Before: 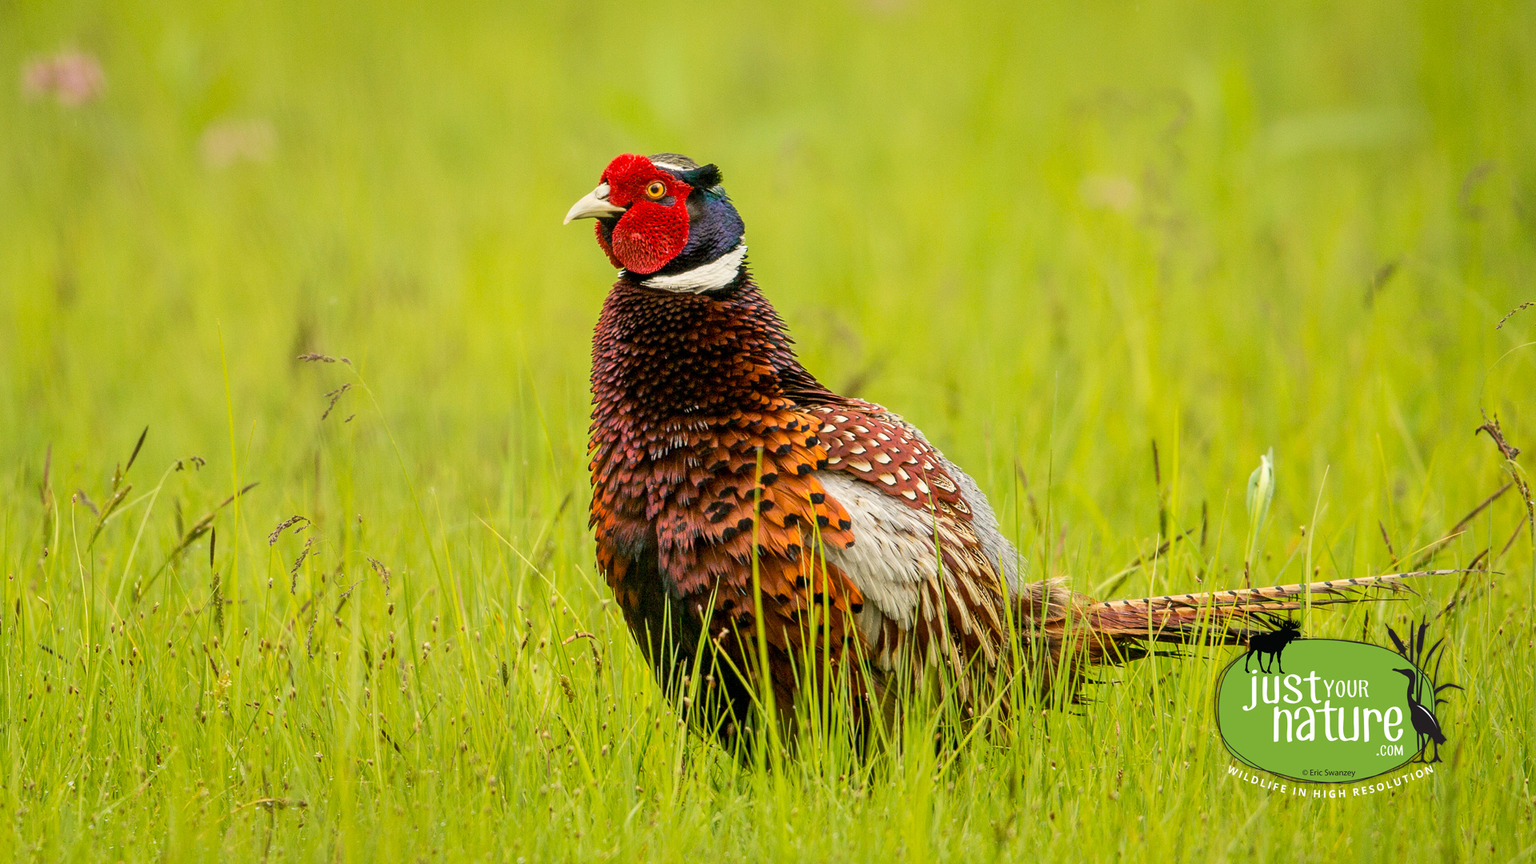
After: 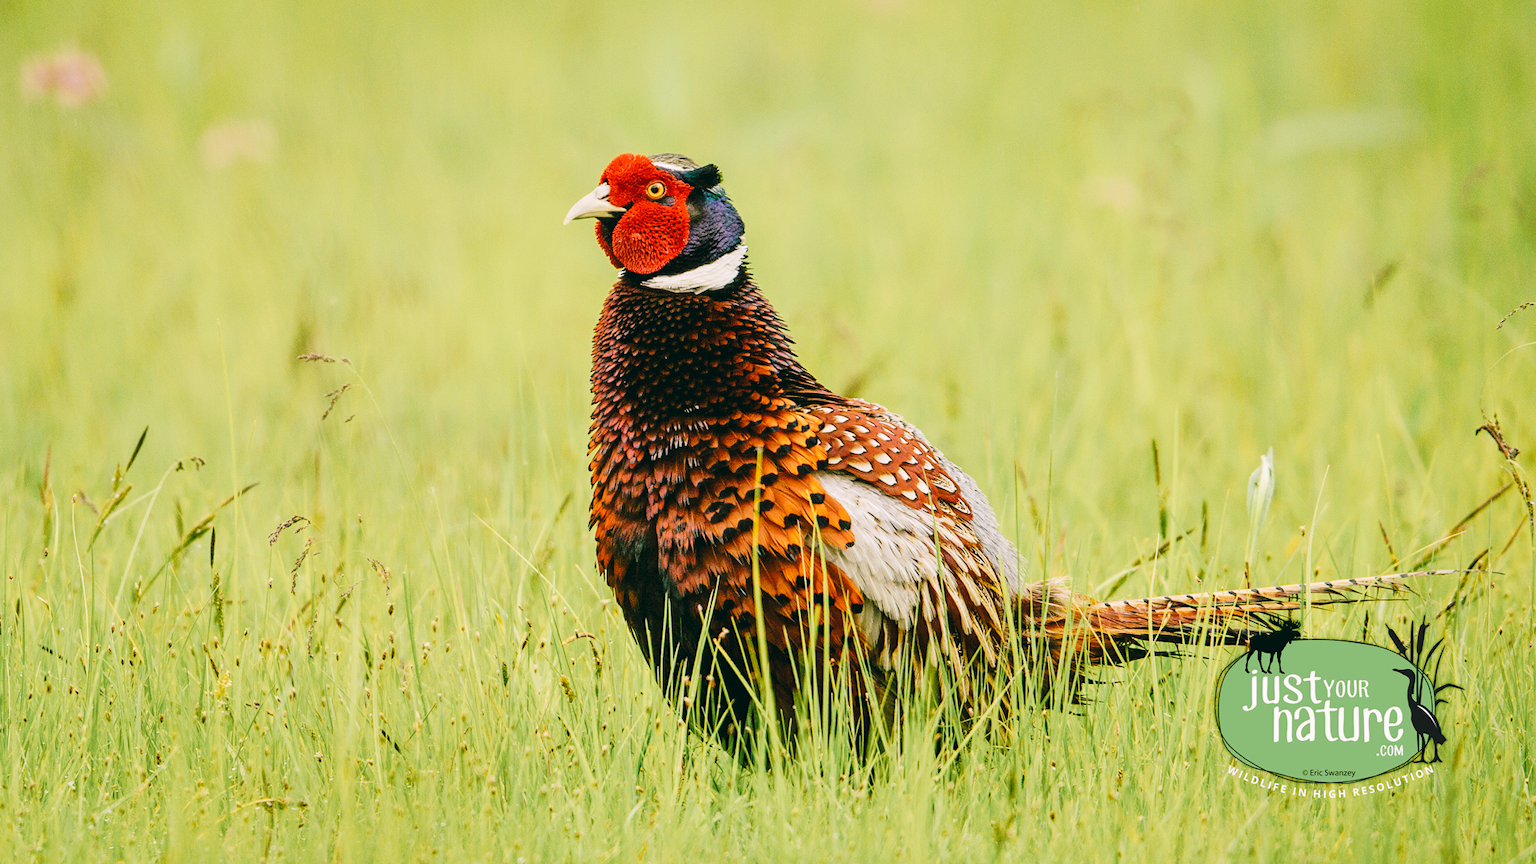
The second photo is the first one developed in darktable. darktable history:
tone curve: curves: ch0 [(0, 0) (0.003, 0.039) (0.011, 0.042) (0.025, 0.048) (0.044, 0.058) (0.069, 0.071) (0.1, 0.089) (0.136, 0.114) (0.177, 0.146) (0.224, 0.199) (0.277, 0.27) (0.335, 0.364) (0.399, 0.47) (0.468, 0.566) (0.543, 0.643) (0.623, 0.73) (0.709, 0.8) (0.801, 0.863) (0.898, 0.925) (1, 1)], preserve colors none
color look up table: target L [96.63, 95.68, 87.22, 90.9, 88.03, 66.66, 59.95, 49.08, 52.95, 37.8, 42.01, 22.69, 9.775, 200.62, 78.05, 74.44, 72.47, 62.98, 64.43, 54.85, 54.99, 52.21, 52.65, 47.52, 33.77, 23.94, 23.22, 8.347, 92.55, 83.34, 74.6, 72.25, 74.04, 61.17, 53.5, 49.77, 52.27, 42.22, 34.81, 27.18, 26.83, 13.55, 88.53, 77.77, 71.84, 55.62, 44.15, 27.39, 5.55], target a [2.908, -14.68, -23.37, -10.4, -22.45, -13.86, -35.57, -32.73, -9.019, -25.41, -11.19, -23.62, -18.18, 0, 19.5, 5.866, 3.673, 39.76, 8.111, 60.67, 26.72, 42.8, 47.34, 63.35, 40.95, 23.27, 1.28, 10.53, 10.13, 31.98, 33.71, 25.2, 46.04, 59.33, 11.36, 11.78, 55.04, 57.02, 40.4, 32.94, 32.11, 14.57, -11.96, -28.17, -17.99, -2.834, -17.4, -2.783, -7.256], target b [2.476, 41.04, 24.29, 25, 11.35, 7.901, 21.68, 27.54, 10.78, 17.76, 33.98, 15.44, 9.343, 0, 33.39, 70.04, 26.22, 49.2, 2.336, 23.51, 34.67, 48.45, 20.53, 42.48, 46.46, 36.82, 3.959, 6.959, -5.092, -19.38, -6.976, -27.57, -31.06, -5.733, -11.82, -64.22, -25.15, 8.997, -55.34, -7.227, -25.63, -28.21, -14.18, -6.357, -38.71, -35.65, -7.359, -19.49, -10.91], num patches 49
